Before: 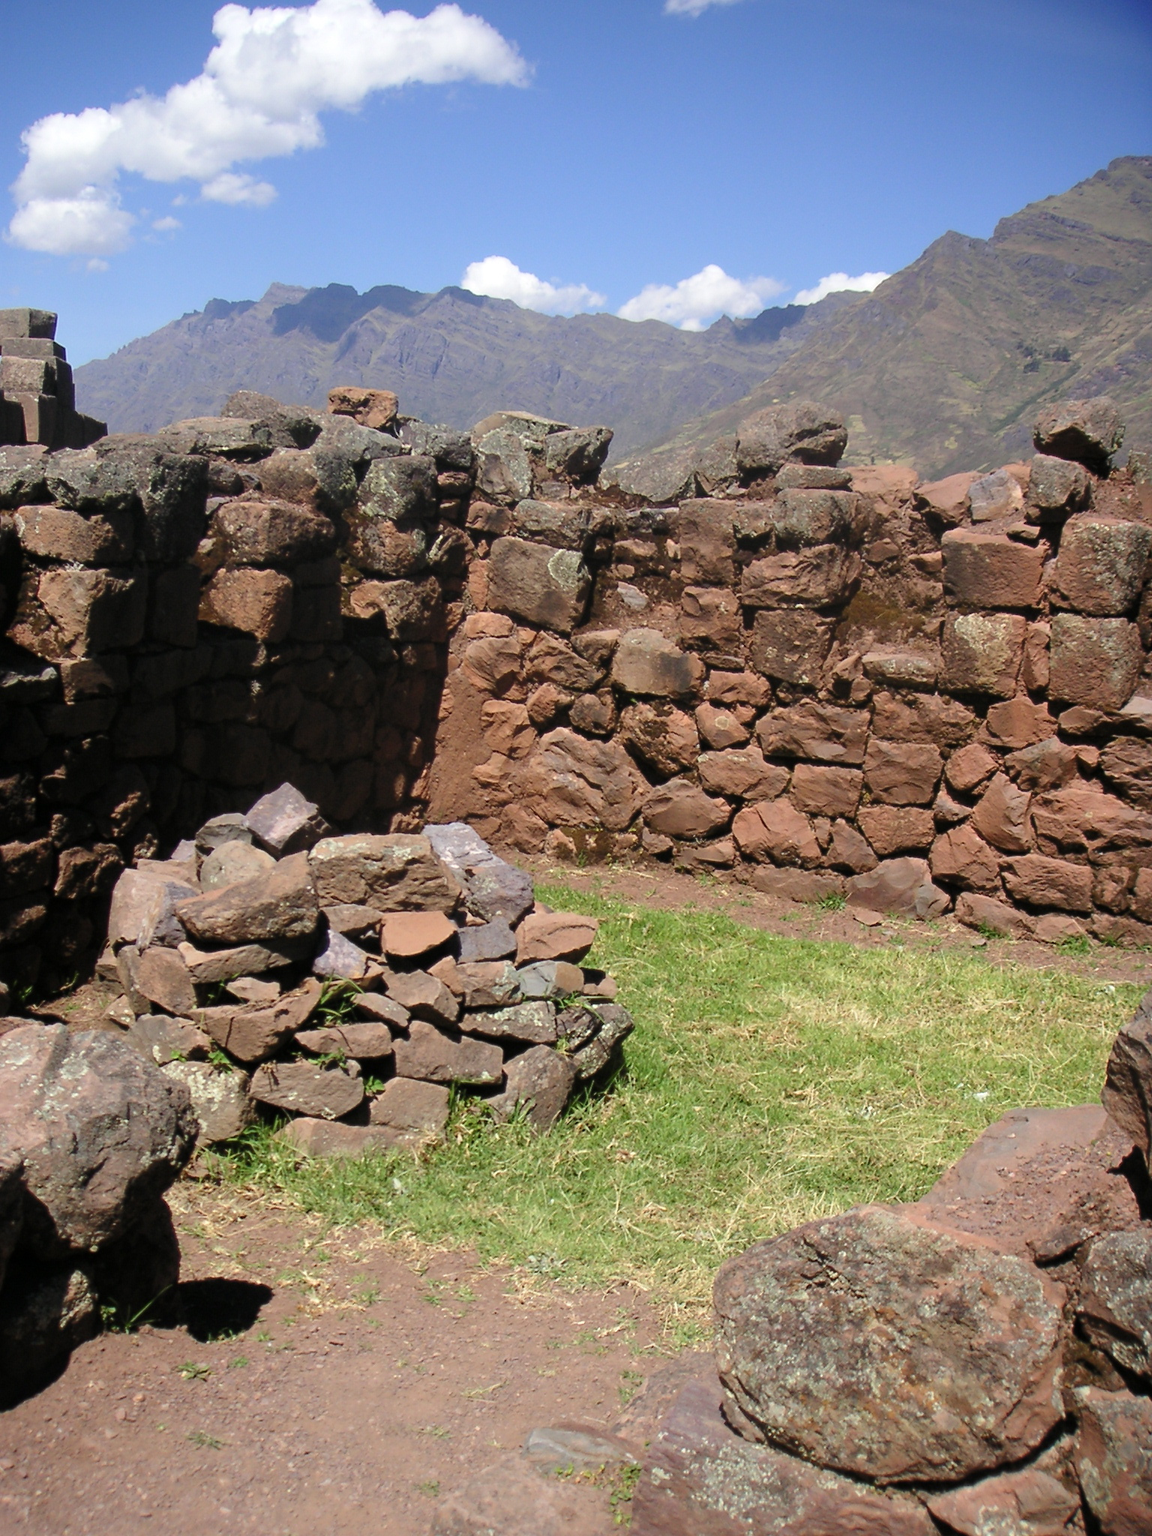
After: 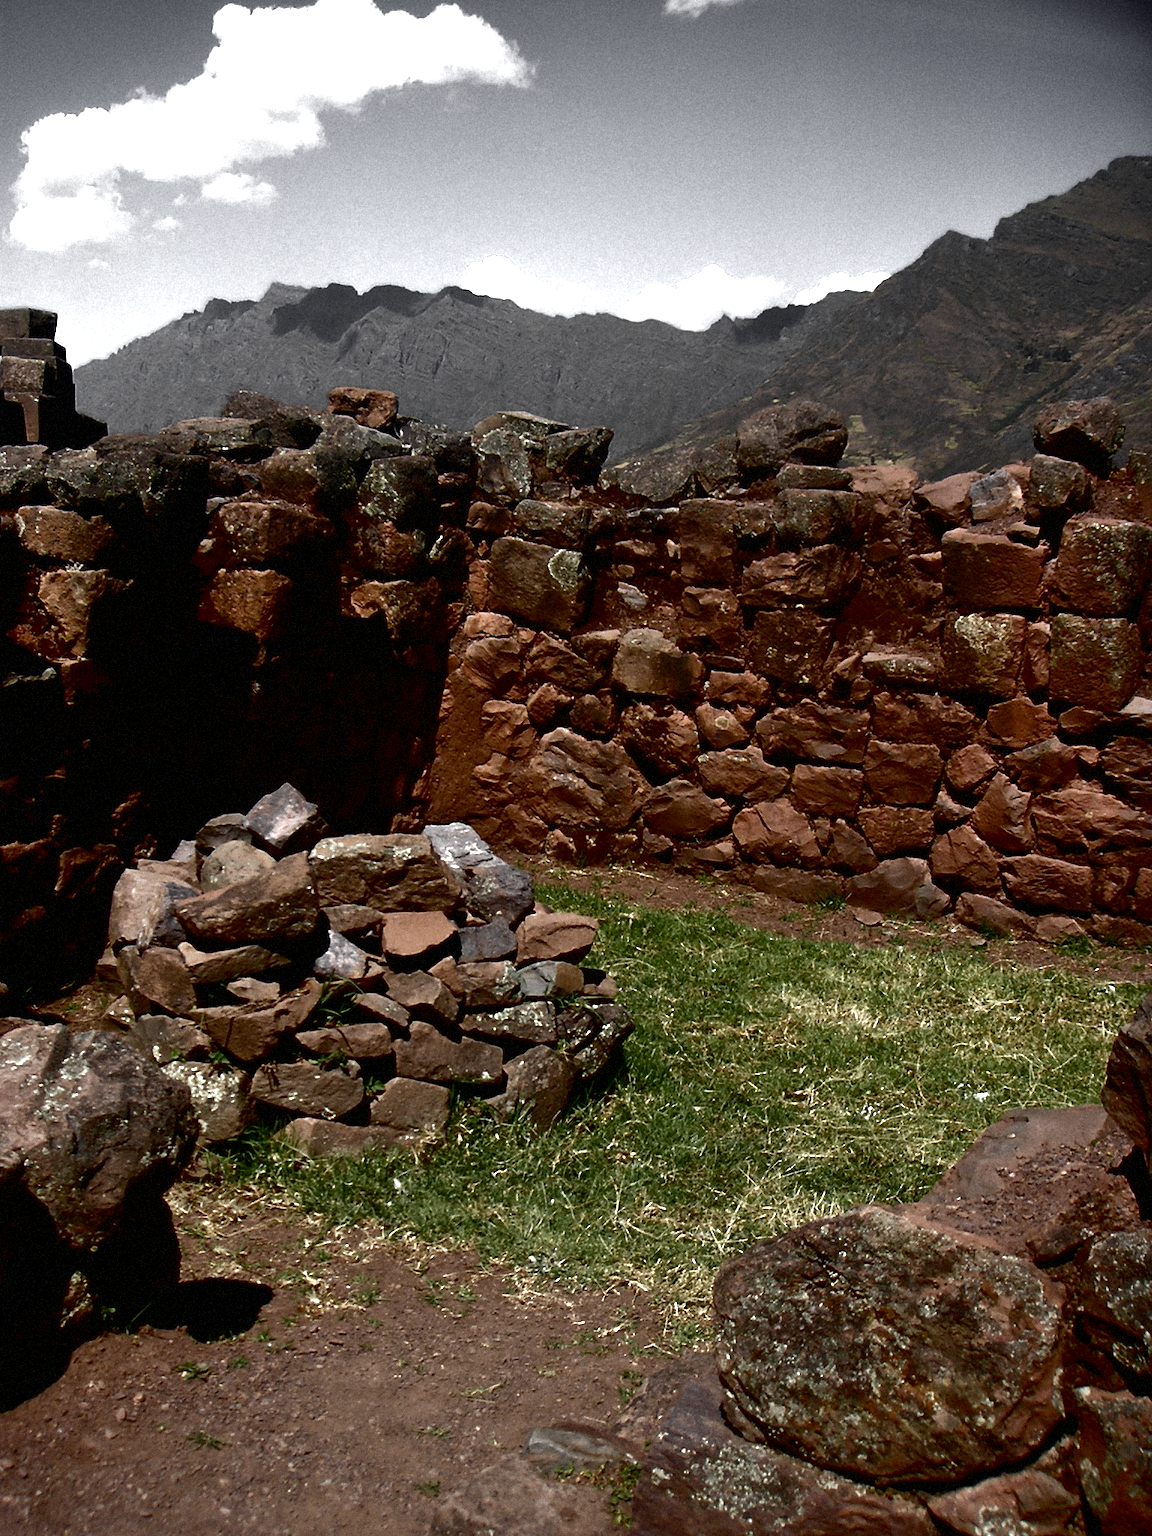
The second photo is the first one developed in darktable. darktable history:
color zones: curves: ch0 [(0, 0.613) (0.01, 0.613) (0.245, 0.448) (0.498, 0.529) (0.642, 0.665) (0.879, 0.777) (0.99, 0.613)]; ch1 [(0, 0.035) (0.121, 0.189) (0.259, 0.197) (0.415, 0.061) (0.589, 0.022) (0.732, 0.022) (0.857, 0.026) (0.991, 0.053)]
contrast brightness saturation: brightness -1, saturation 1
grain: mid-tones bias 0%
shadows and highlights: shadows 37.27, highlights -28.18, soften with gaussian
color balance rgb: perceptual saturation grading › global saturation 25%, perceptual saturation grading › highlights -50%, perceptual saturation grading › shadows 30%, perceptual brilliance grading › global brilliance 12%, global vibrance 20%
